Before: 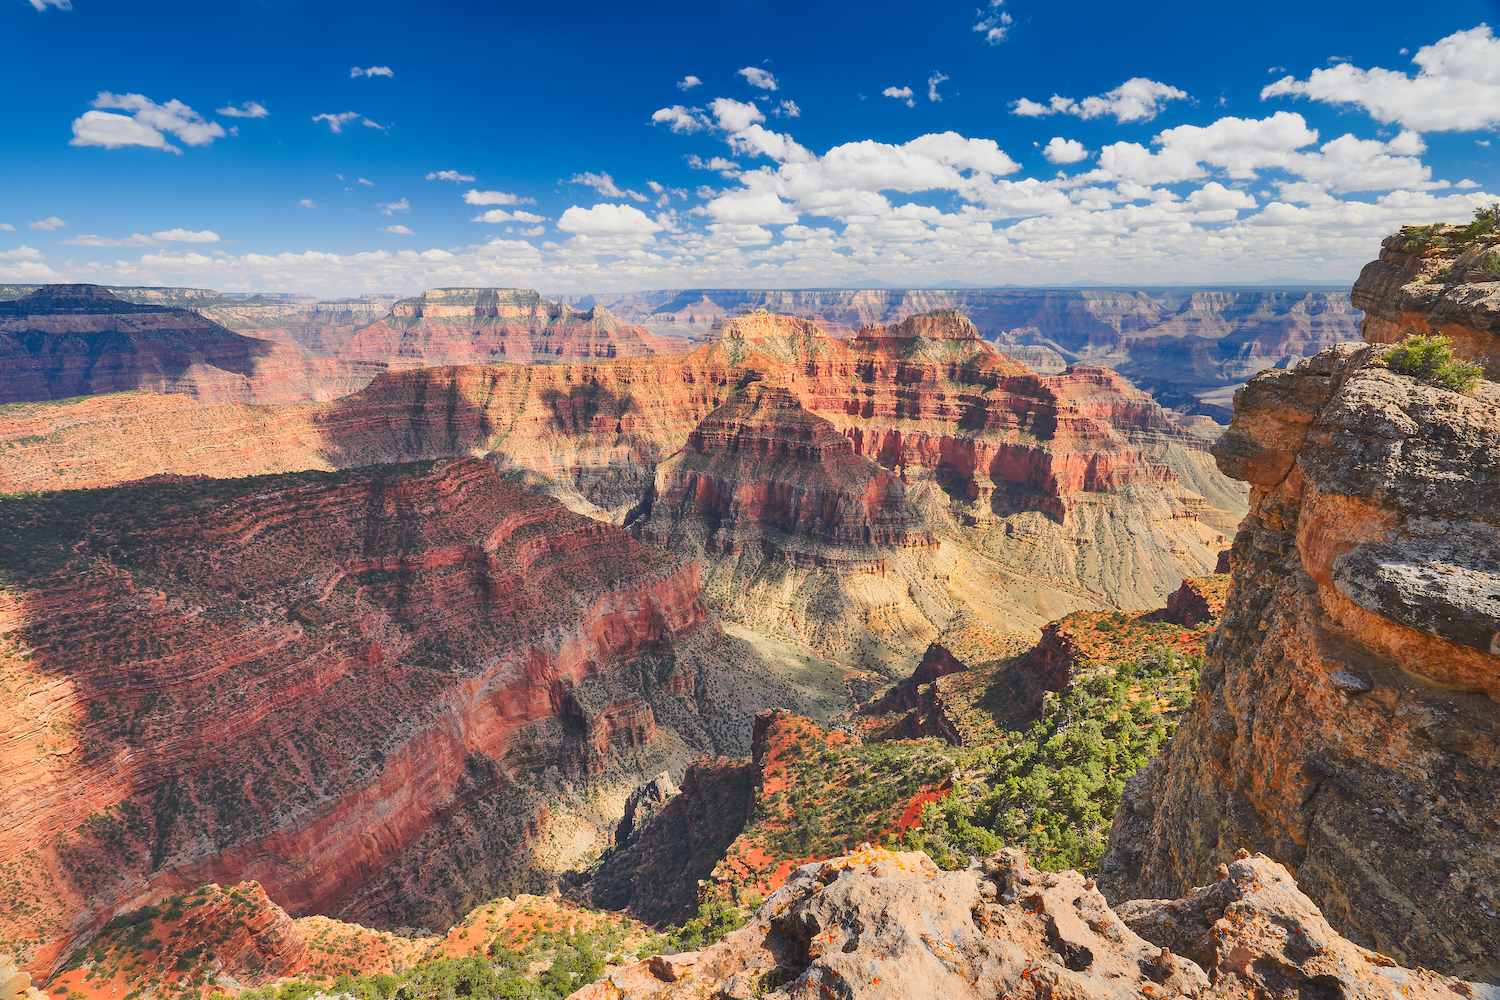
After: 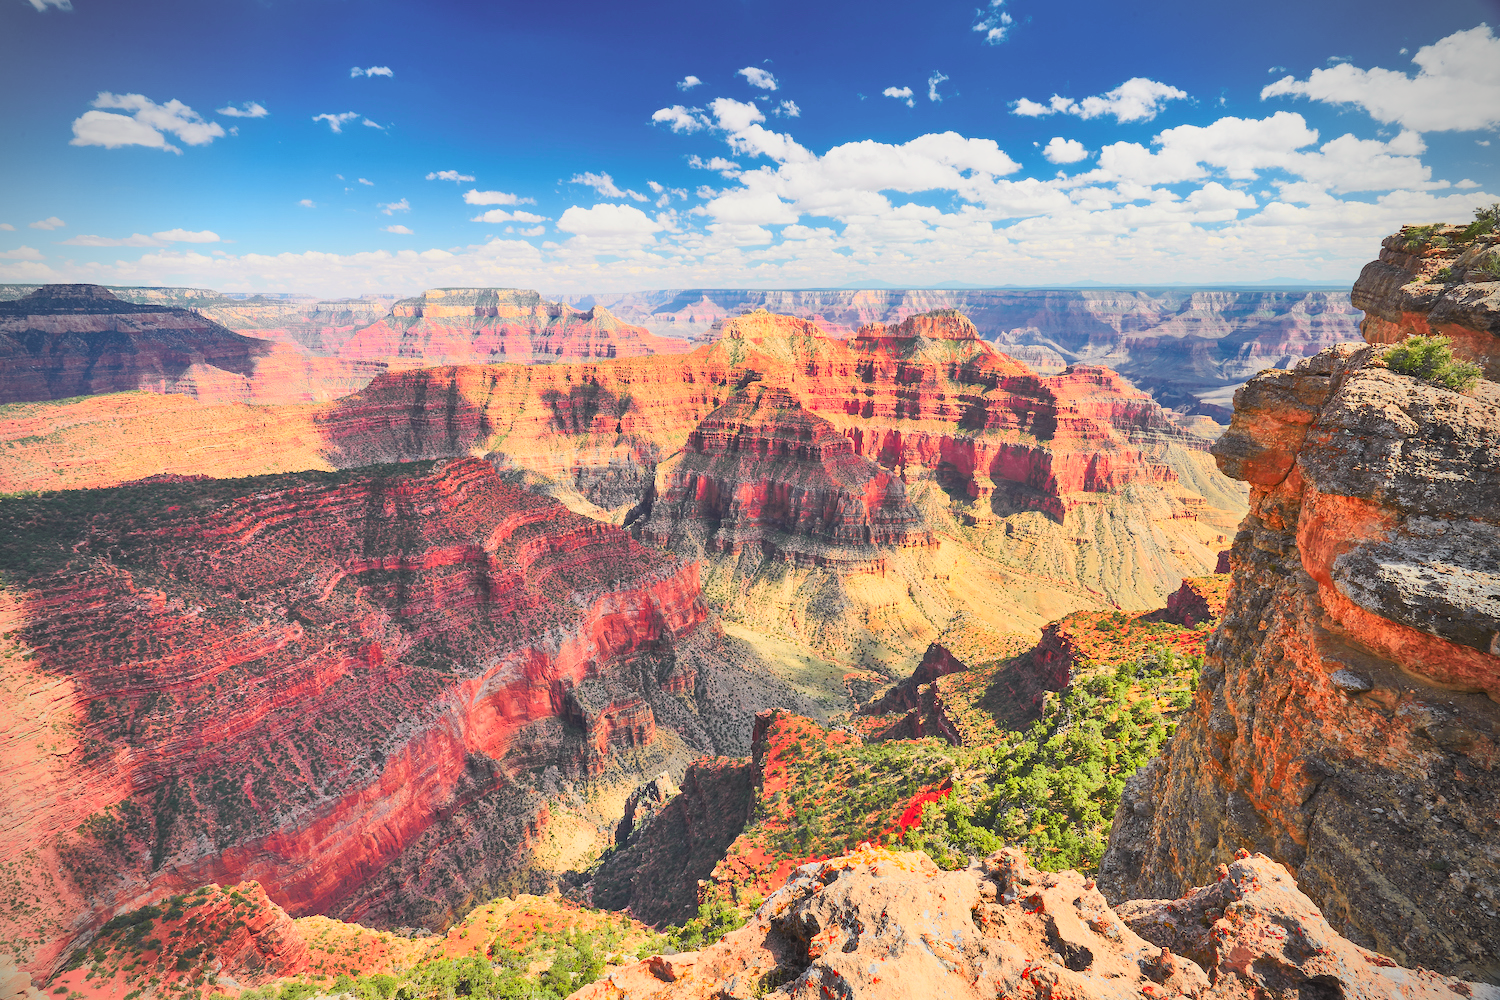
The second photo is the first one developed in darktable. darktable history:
vignetting: fall-off radius 44.8%, unbound false
tone curve: curves: ch0 [(0, 0.005) (0.103, 0.097) (0.18, 0.22) (0.4, 0.485) (0.5, 0.612) (0.668, 0.787) (0.823, 0.894) (1, 0.971)]; ch1 [(0, 0) (0.172, 0.123) (0.324, 0.253) (0.396, 0.388) (0.478, 0.461) (0.499, 0.498) (0.522, 0.528) (0.609, 0.686) (0.704, 0.818) (1, 1)]; ch2 [(0, 0) (0.411, 0.424) (0.496, 0.501) (0.515, 0.514) (0.555, 0.585) (0.641, 0.69) (1, 1)], color space Lab, independent channels, preserve colors none
